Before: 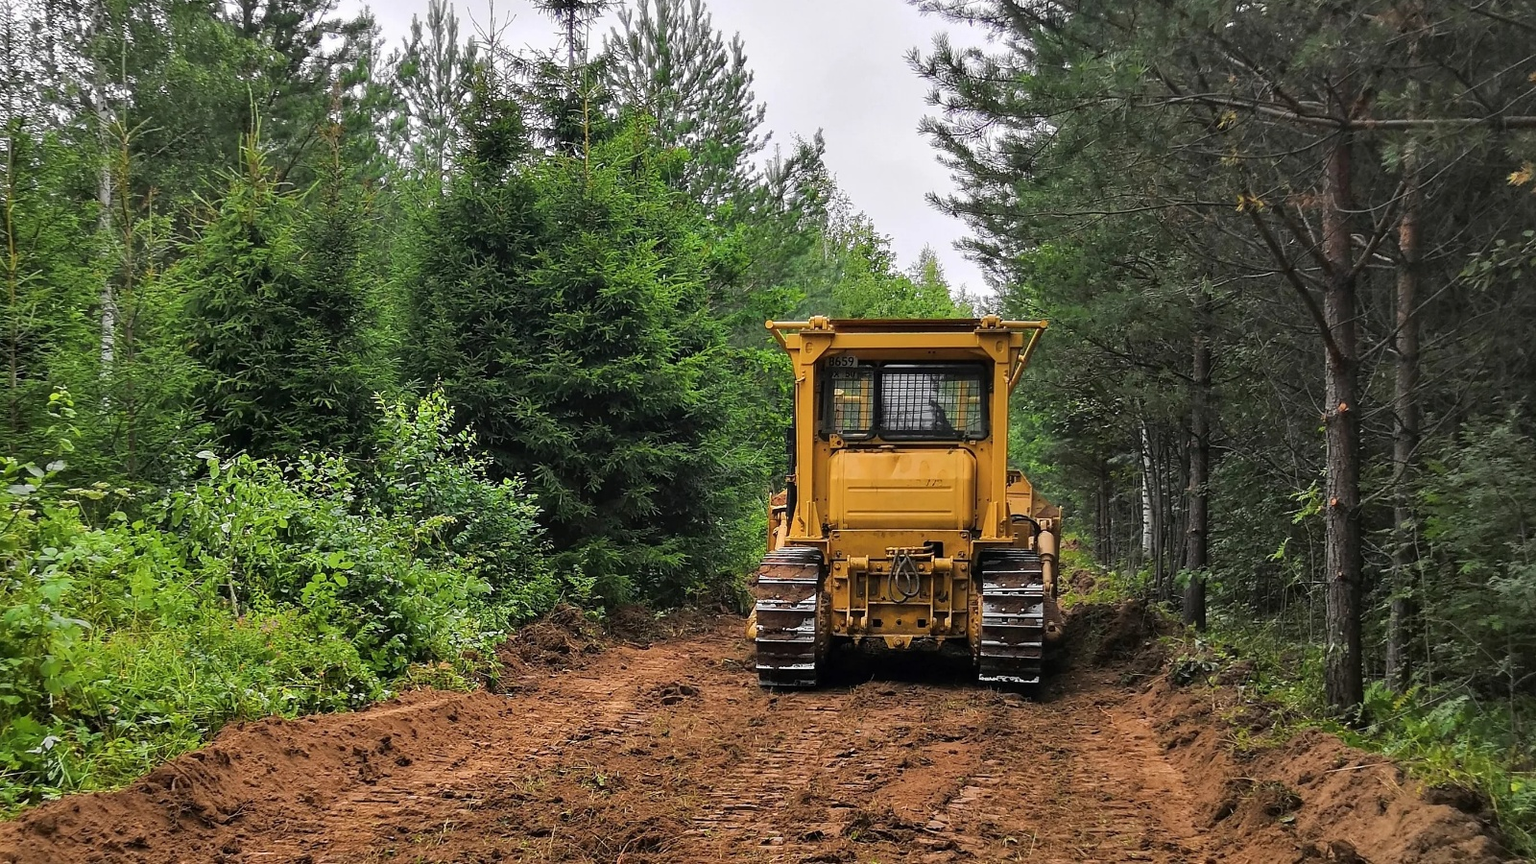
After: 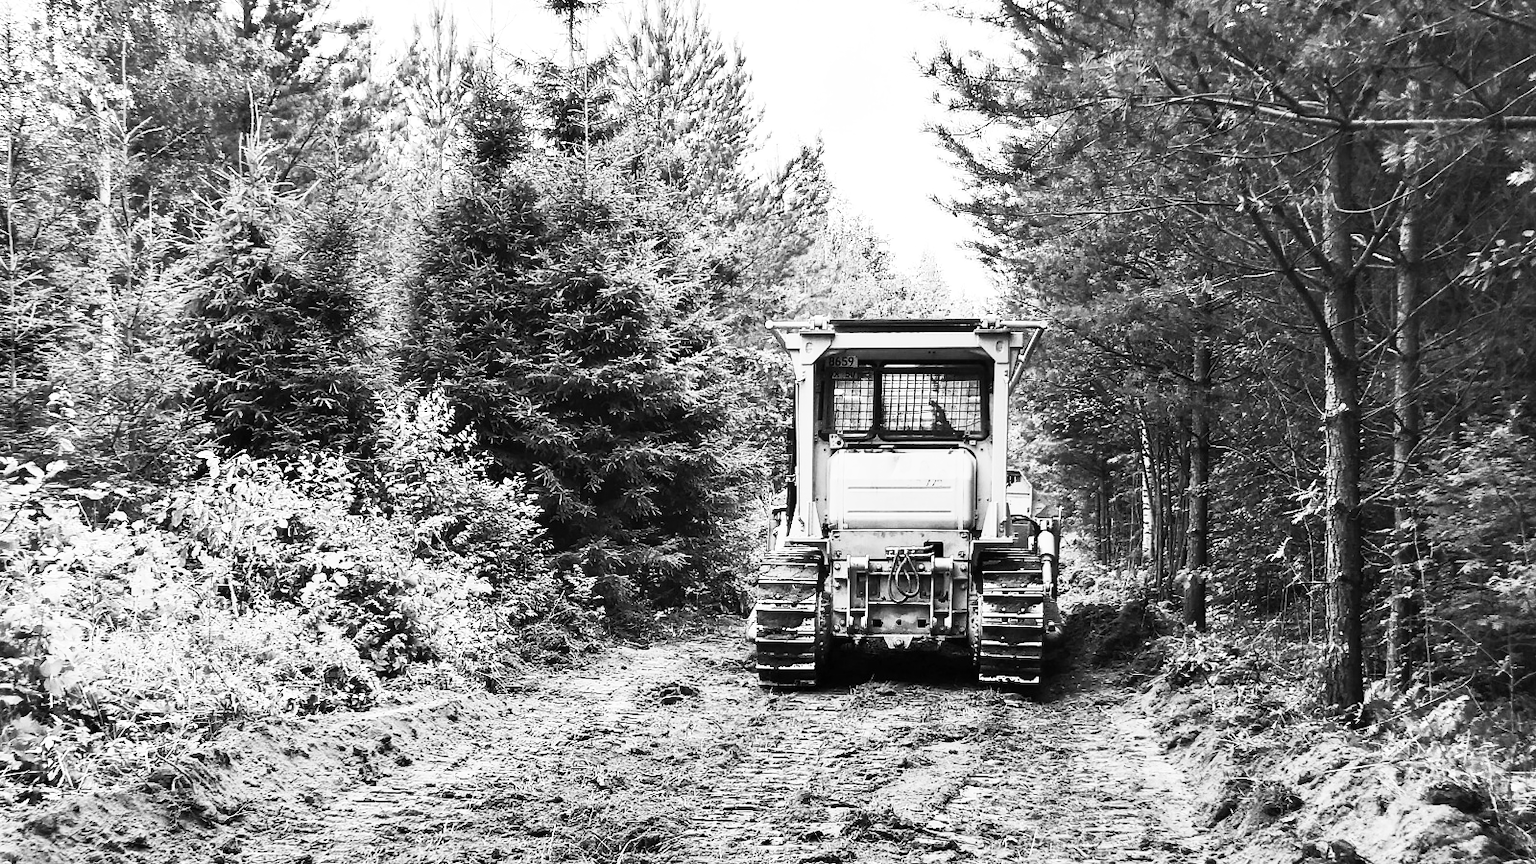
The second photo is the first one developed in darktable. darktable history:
filmic rgb: middle gray luminance 21.73%, black relative exposure -14 EV, white relative exposure 2.96 EV, threshold 6 EV, target black luminance 0%, hardness 8.81, latitude 59.69%, contrast 1.208, highlights saturation mix 5%, shadows ↔ highlights balance 41.6%, add noise in highlights 0, color science v3 (2019), use custom middle-gray values true, iterations of high-quality reconstruction 0, contrast in highlights soft, enable highlight reconstruction true
exposure: black level correction -0.001, exposure 0.9 EV, compensate exposure bias true, compensate highlight preservation false
contrast brightness saturation: contrast 0.53, brightness 0.47, saturation -1
